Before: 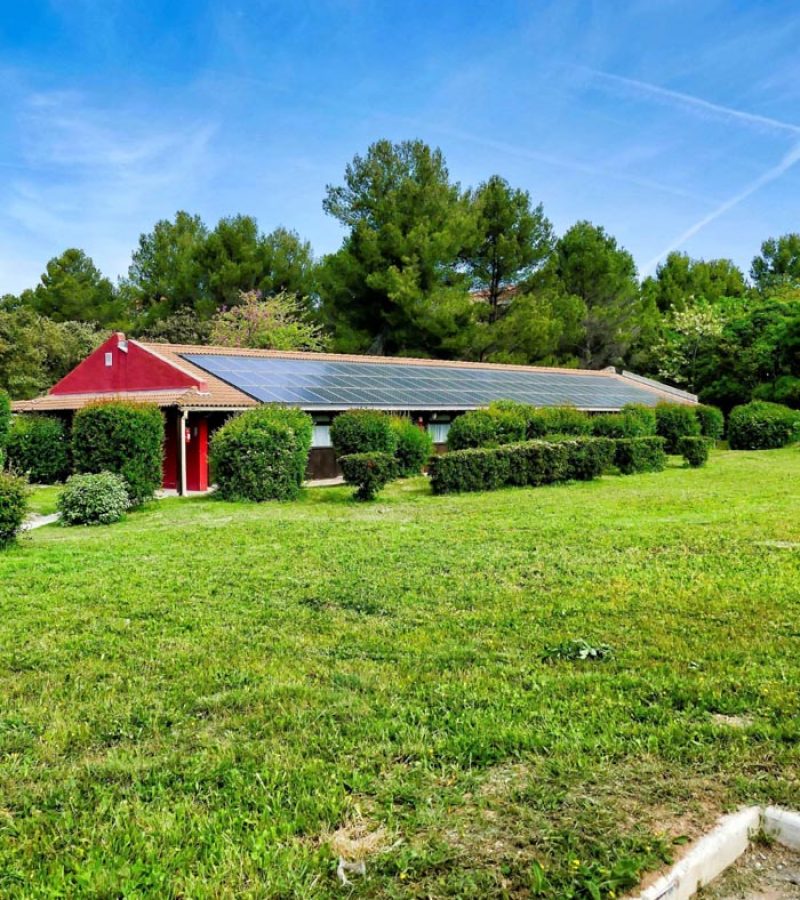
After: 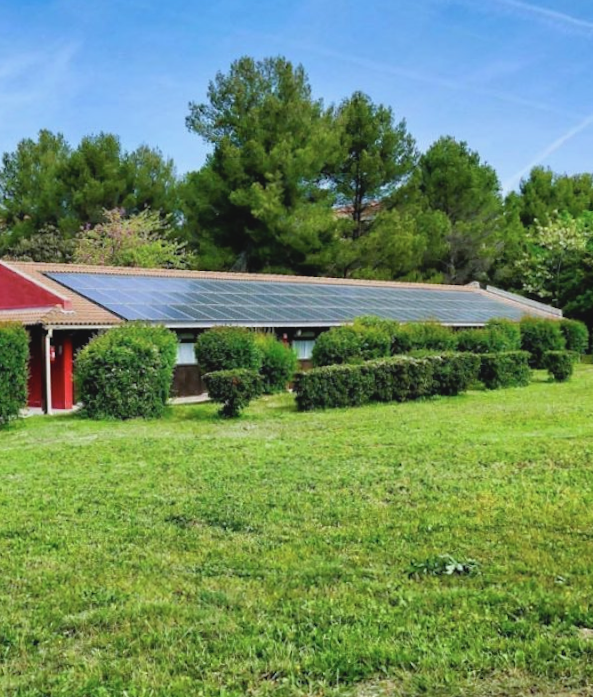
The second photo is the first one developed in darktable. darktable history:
contrast brightness saturation: contrast -0.1, saturation -0.1
crop: left 16.768%, top 8.653%, right 8.362%, bottom 12.485%
color calibration: x 0.355, y 0.367, temperature 4700.38 K
rotate and perspective: rotation -0.45°, automatic cropping original format, crop left 0.008, crop right 0.992, crop top 0.012, crop bottom 0.988
